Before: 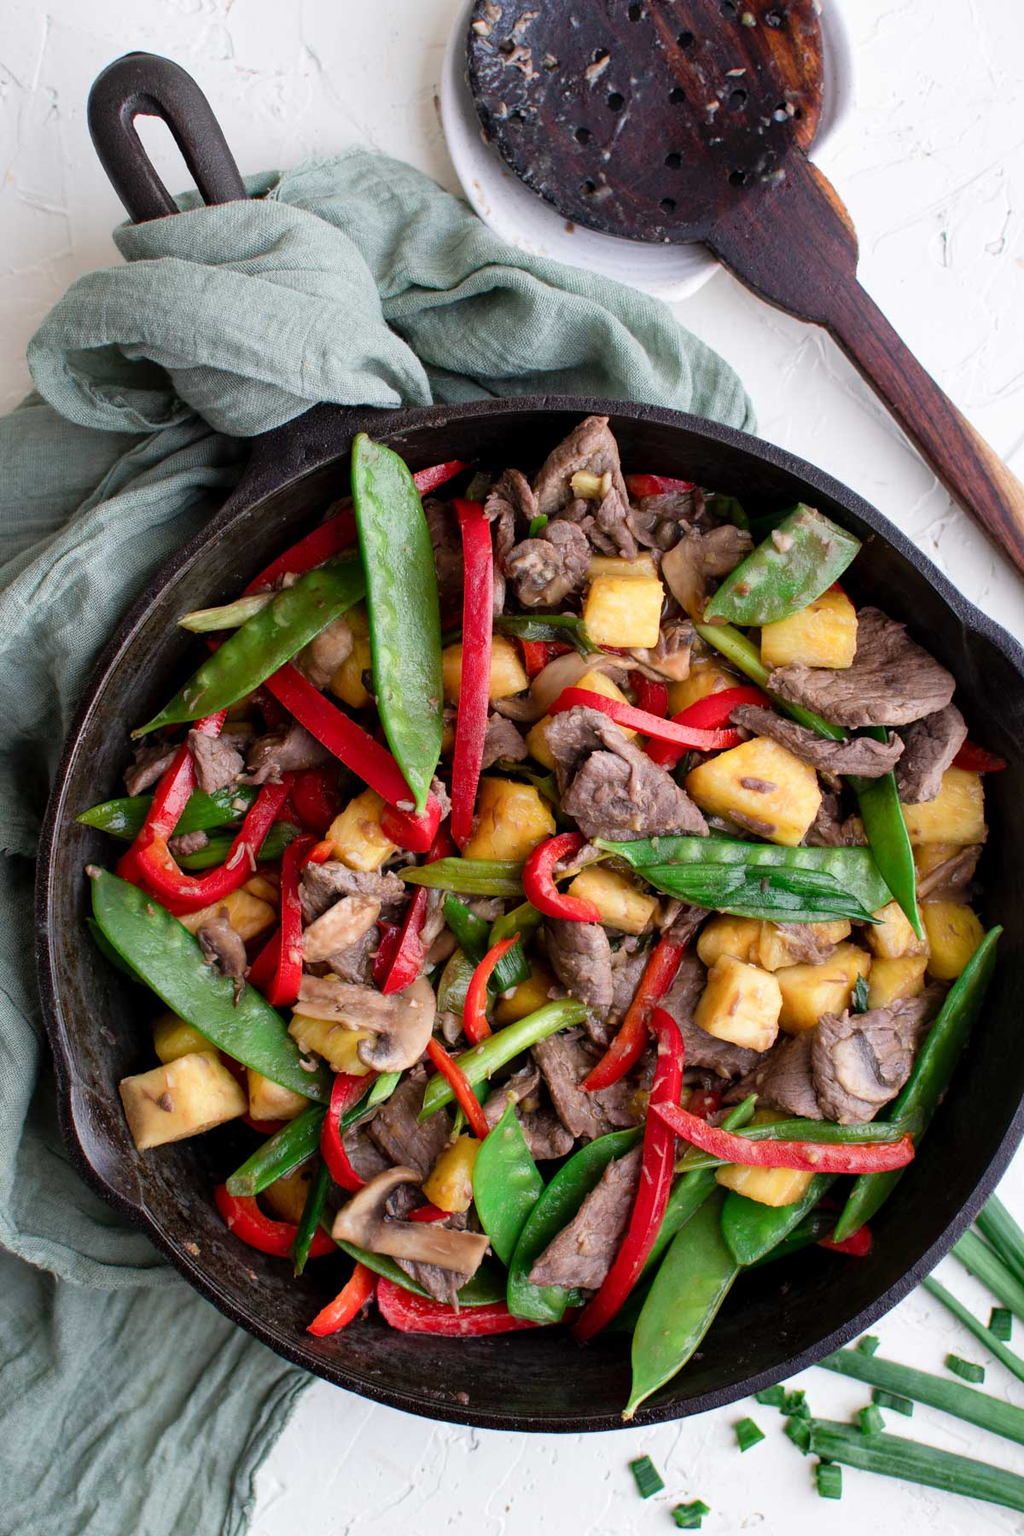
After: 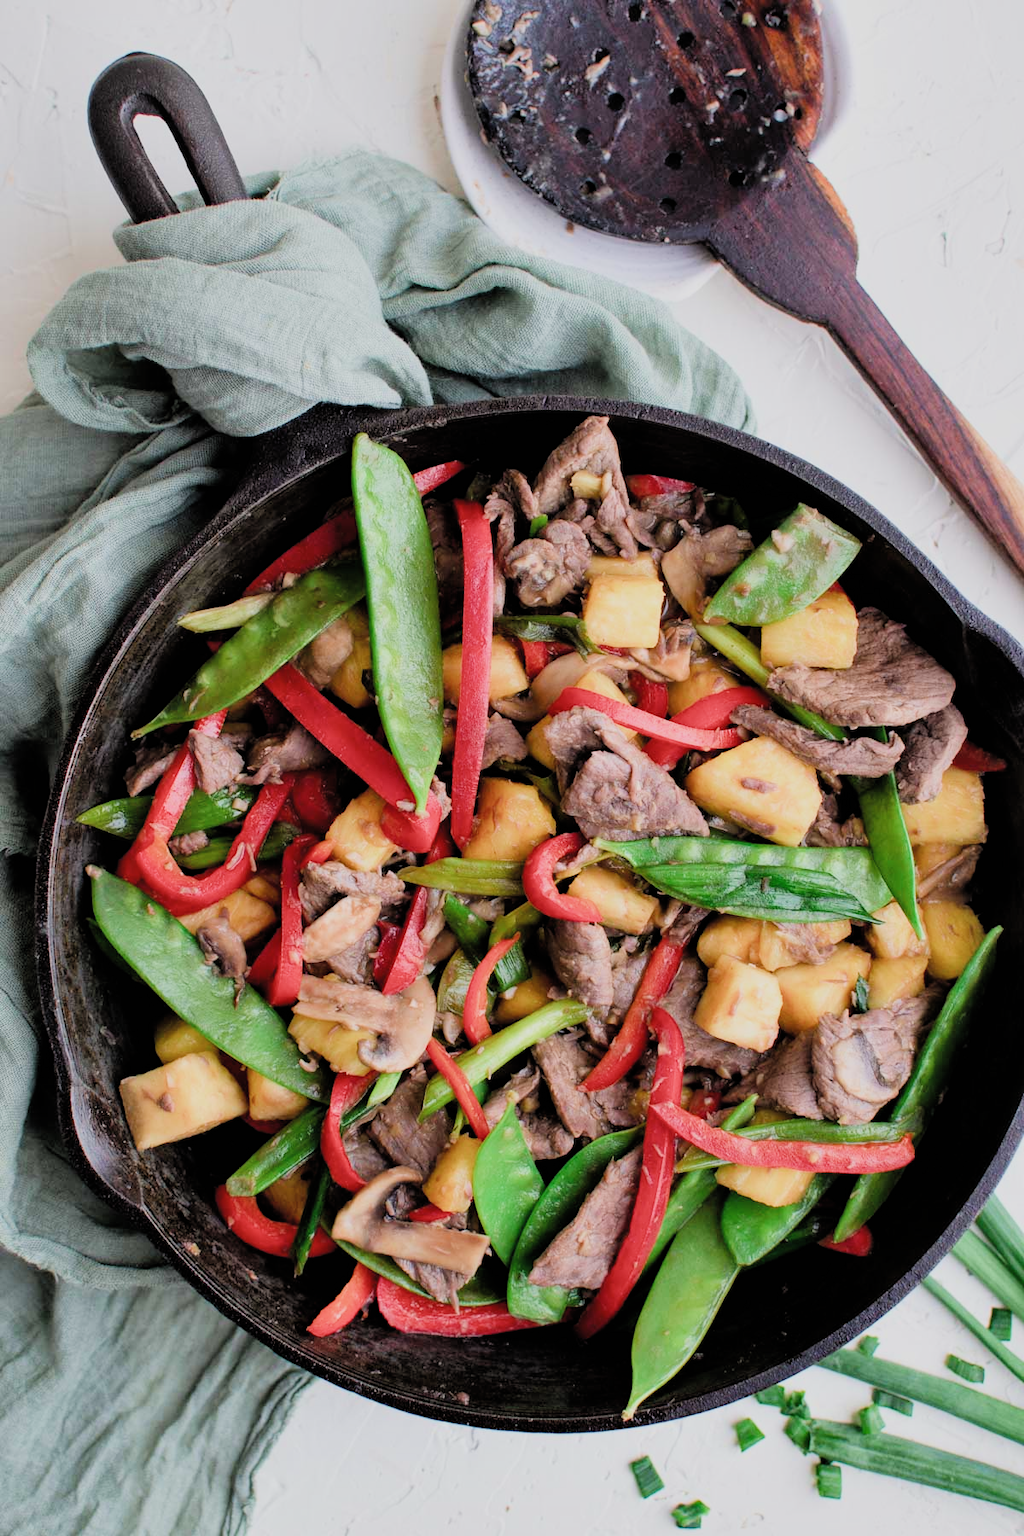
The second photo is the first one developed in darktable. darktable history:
filmic rgb: black relative exposure -6.92 EV, white relative exposure 5.68 EV, hardness 2.86, color science v4 (2020)
exposure: exposure 0.639 EV, compensate exposure bias true, compensate highlight preservation false
shadows and highlights: shadows 37.81, highlights -27.91, soften with gaussian
